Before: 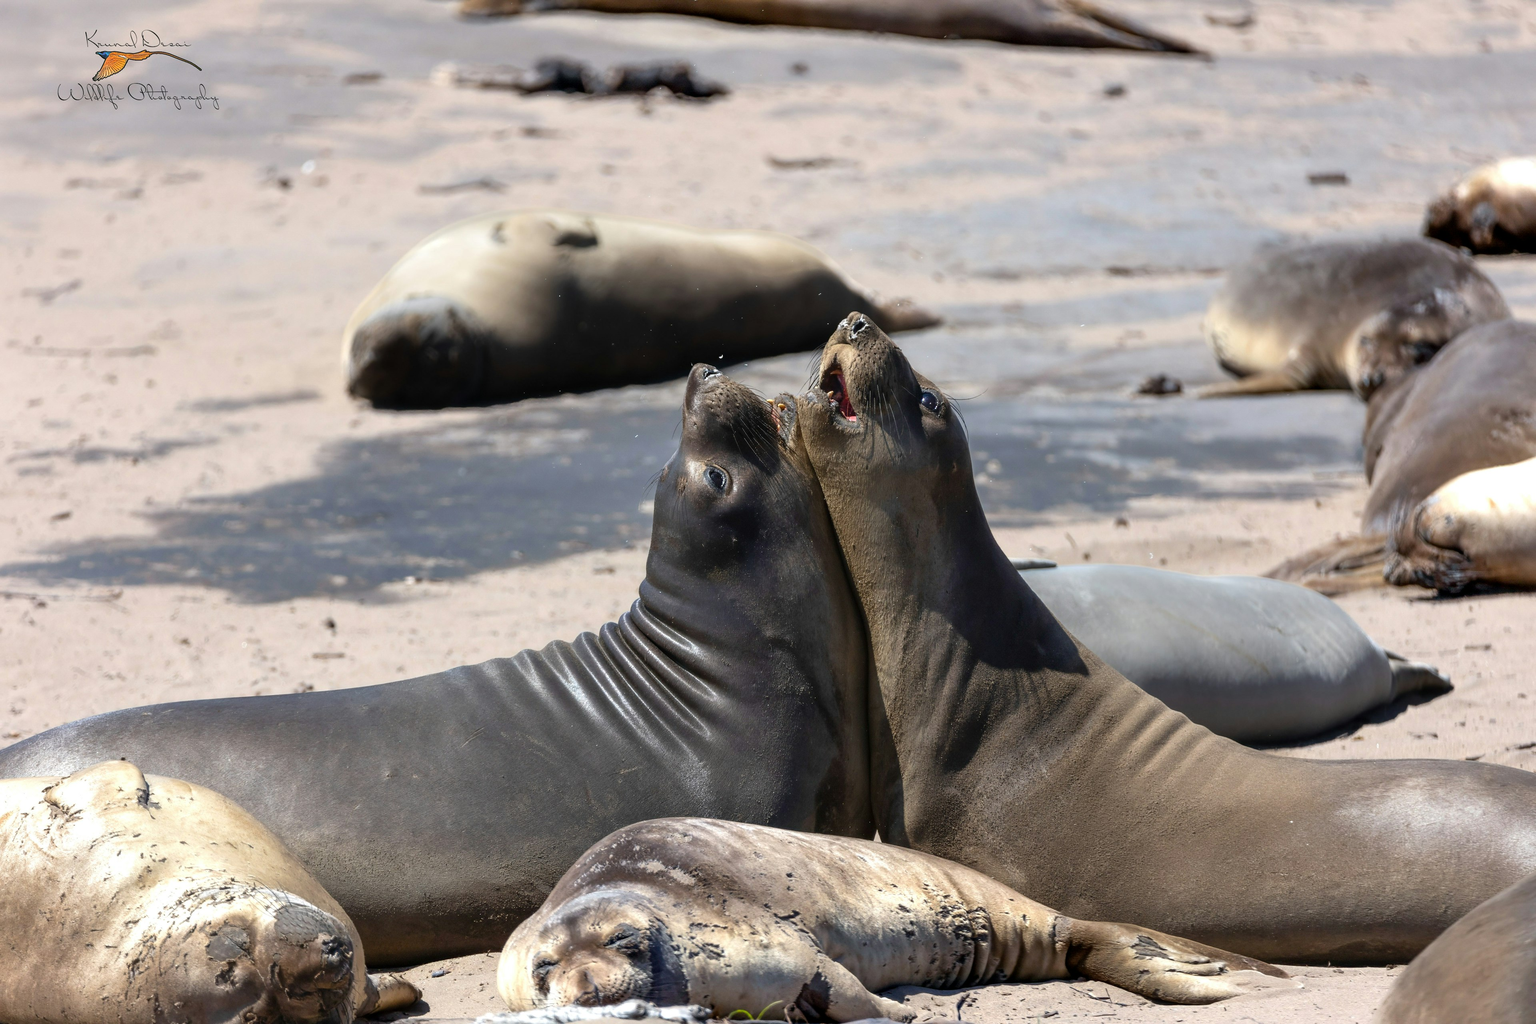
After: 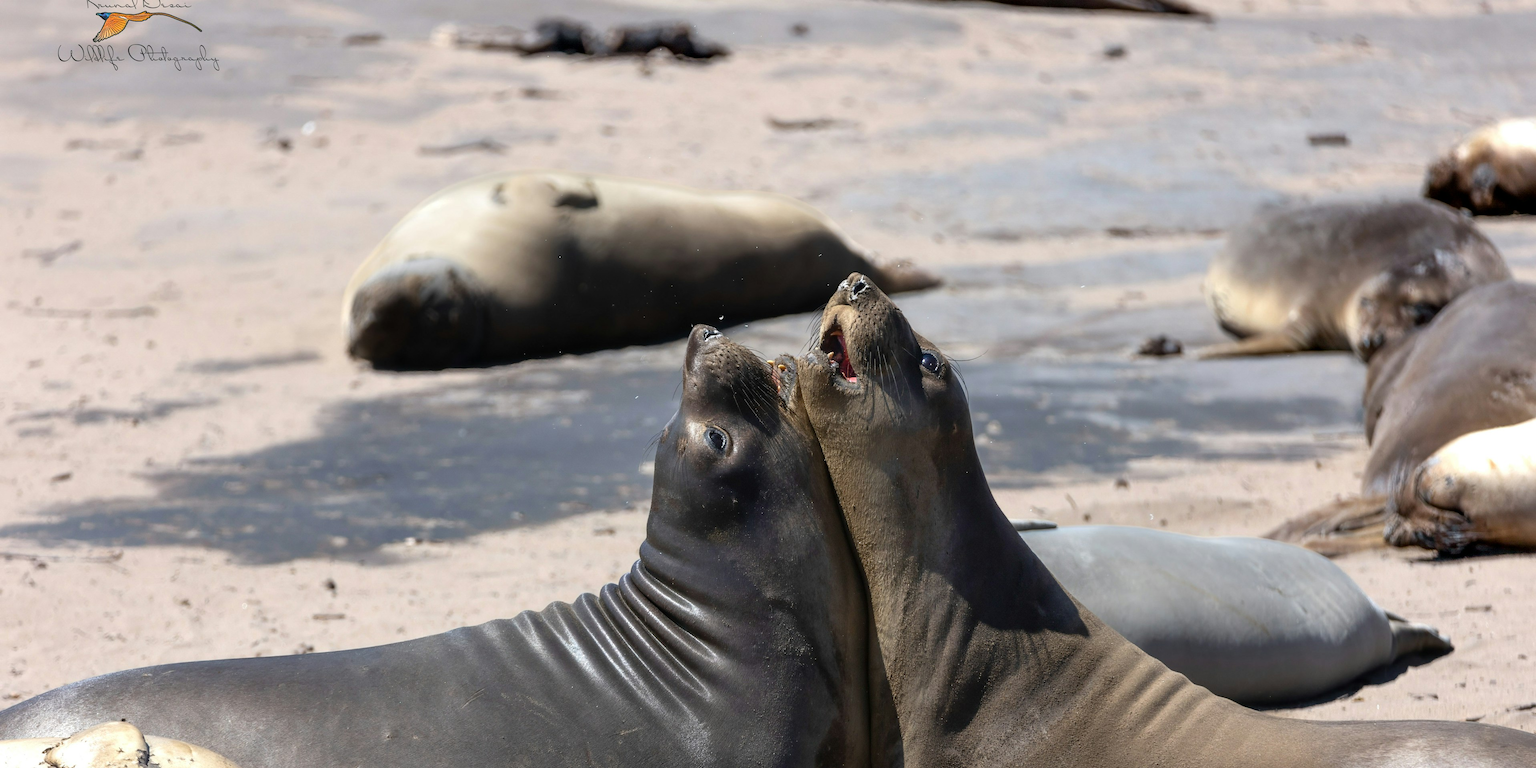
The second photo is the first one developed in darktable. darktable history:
crop: top 3.857%, bottom 21.132%
